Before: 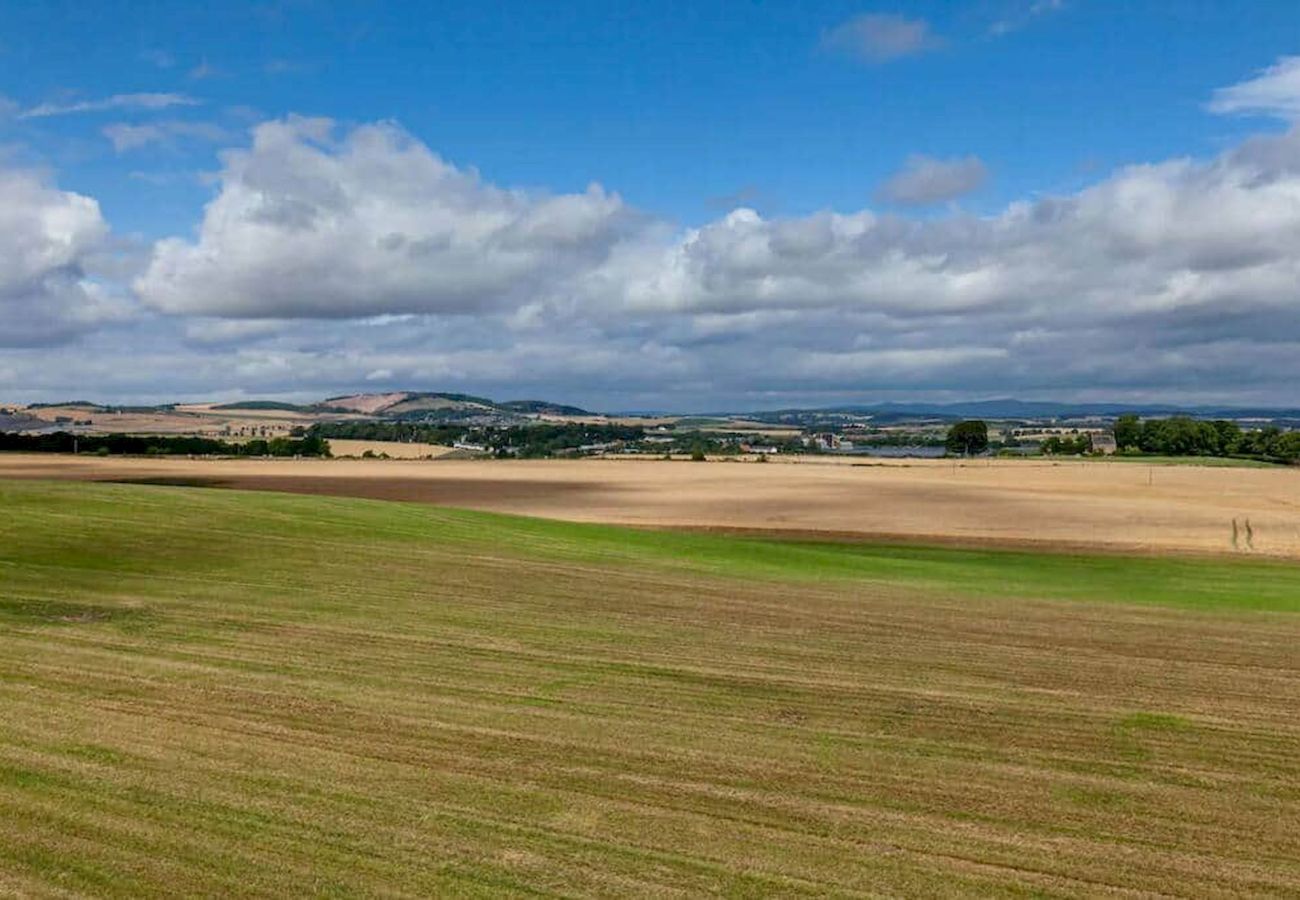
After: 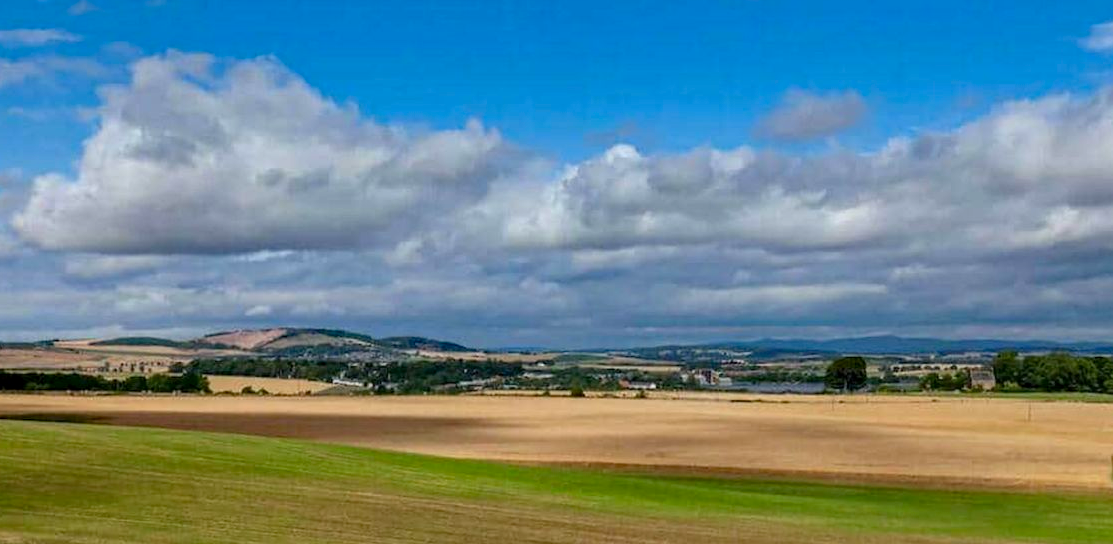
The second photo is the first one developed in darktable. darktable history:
haze removal: compatibility mode true, adaptive false
shadows and highlights: soften with gaussian
color correction: saturation 1.1
crop and rotate: left 9.345%, top 7.22%, right 4.982%, bottom 32.331%
